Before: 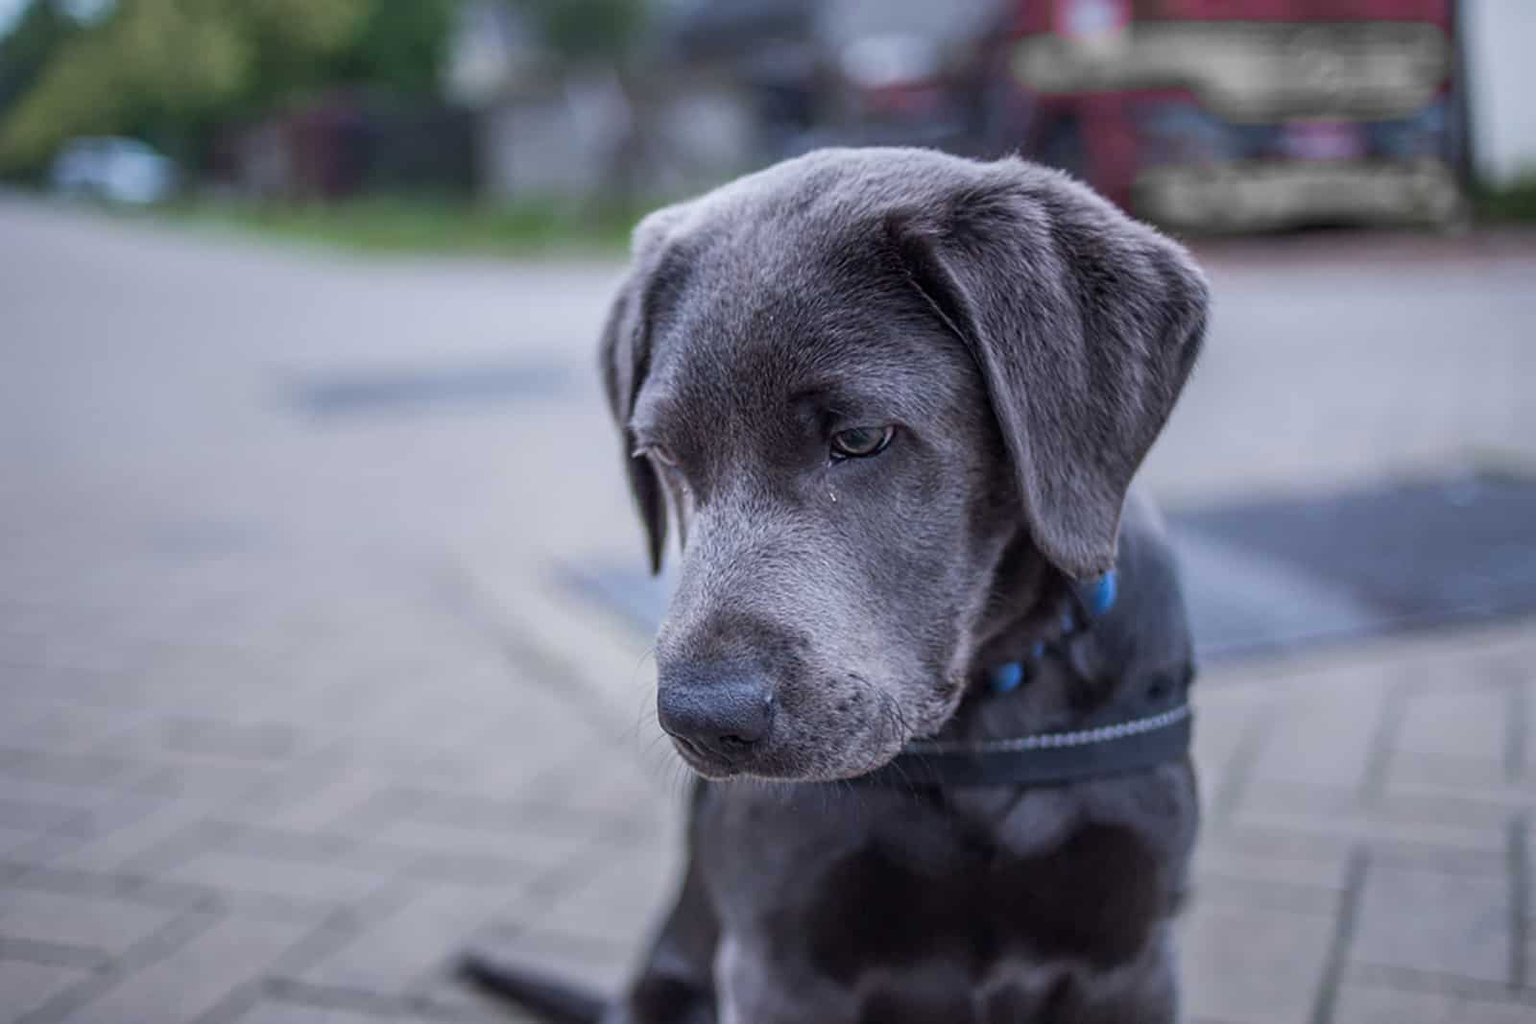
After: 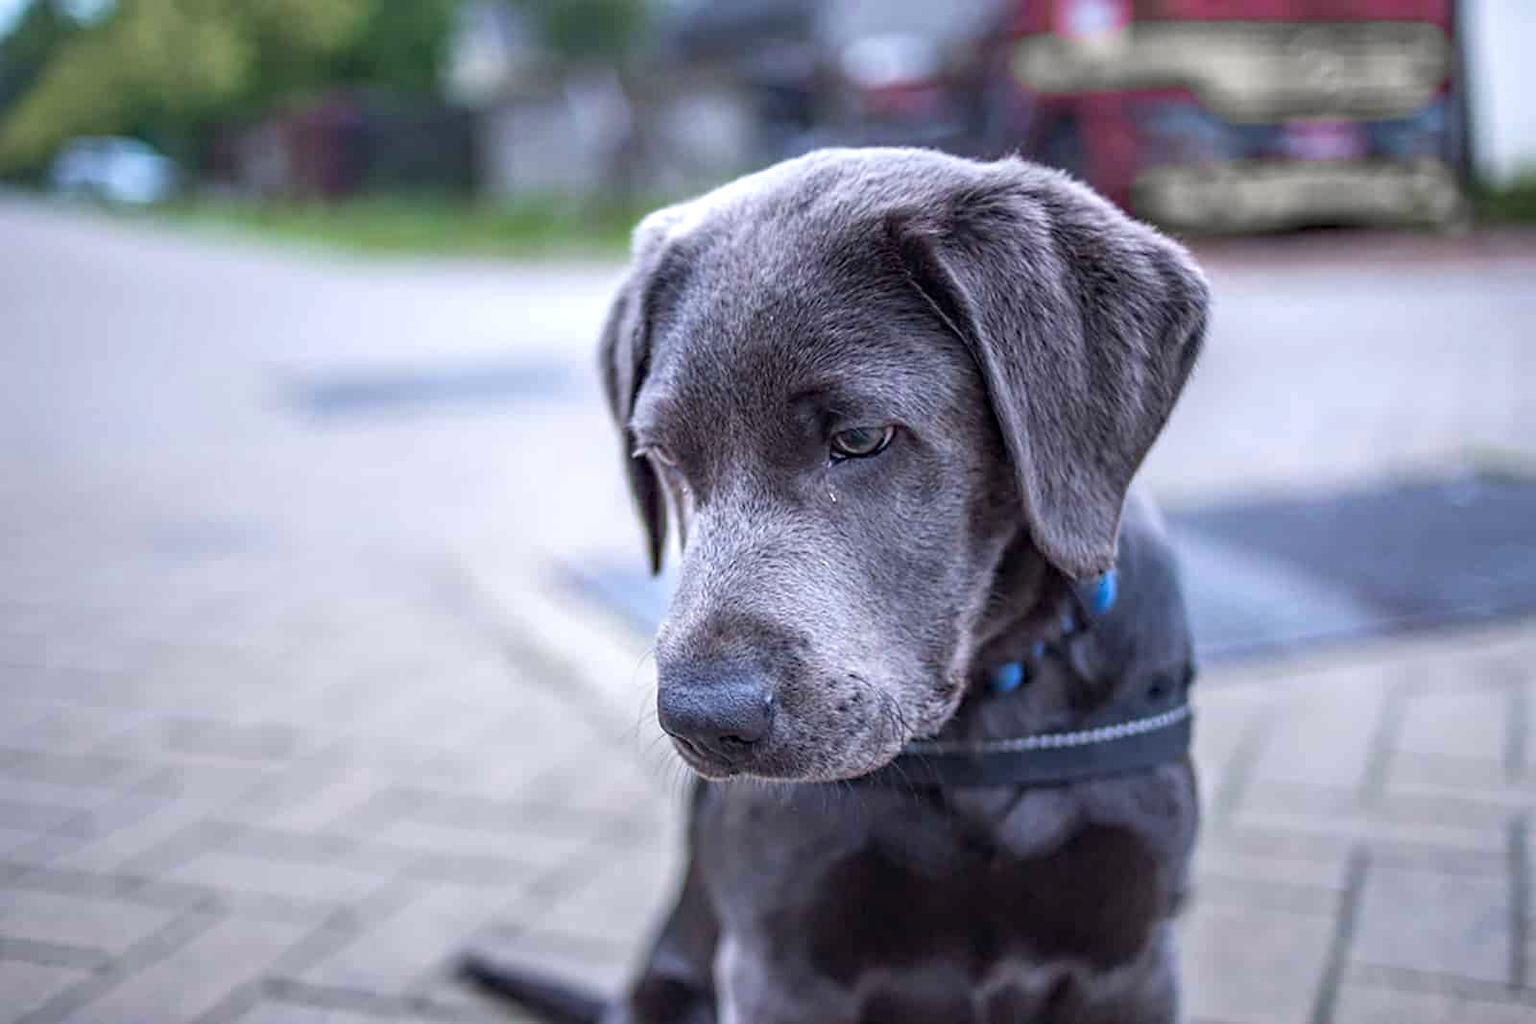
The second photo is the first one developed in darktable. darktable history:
exposure: black level correction 0, exposure 0.695 EV, compensate highlight preservation false
haze removal: compatibility mode true, adaptive false
